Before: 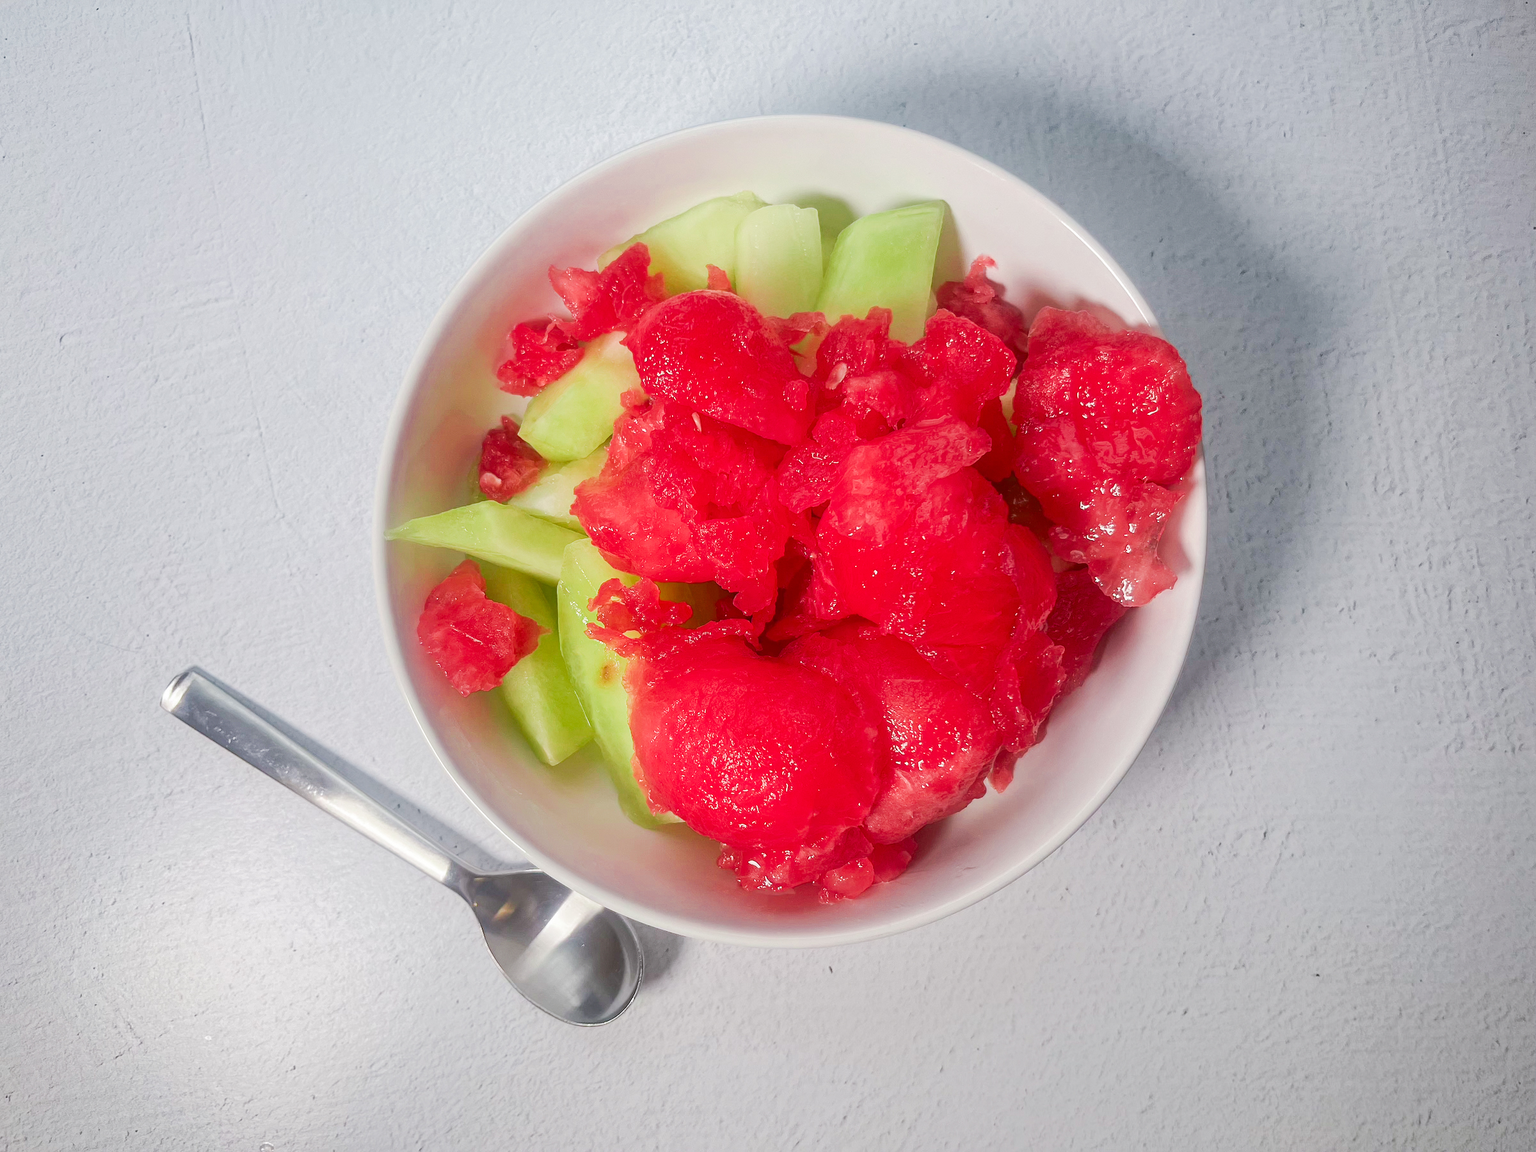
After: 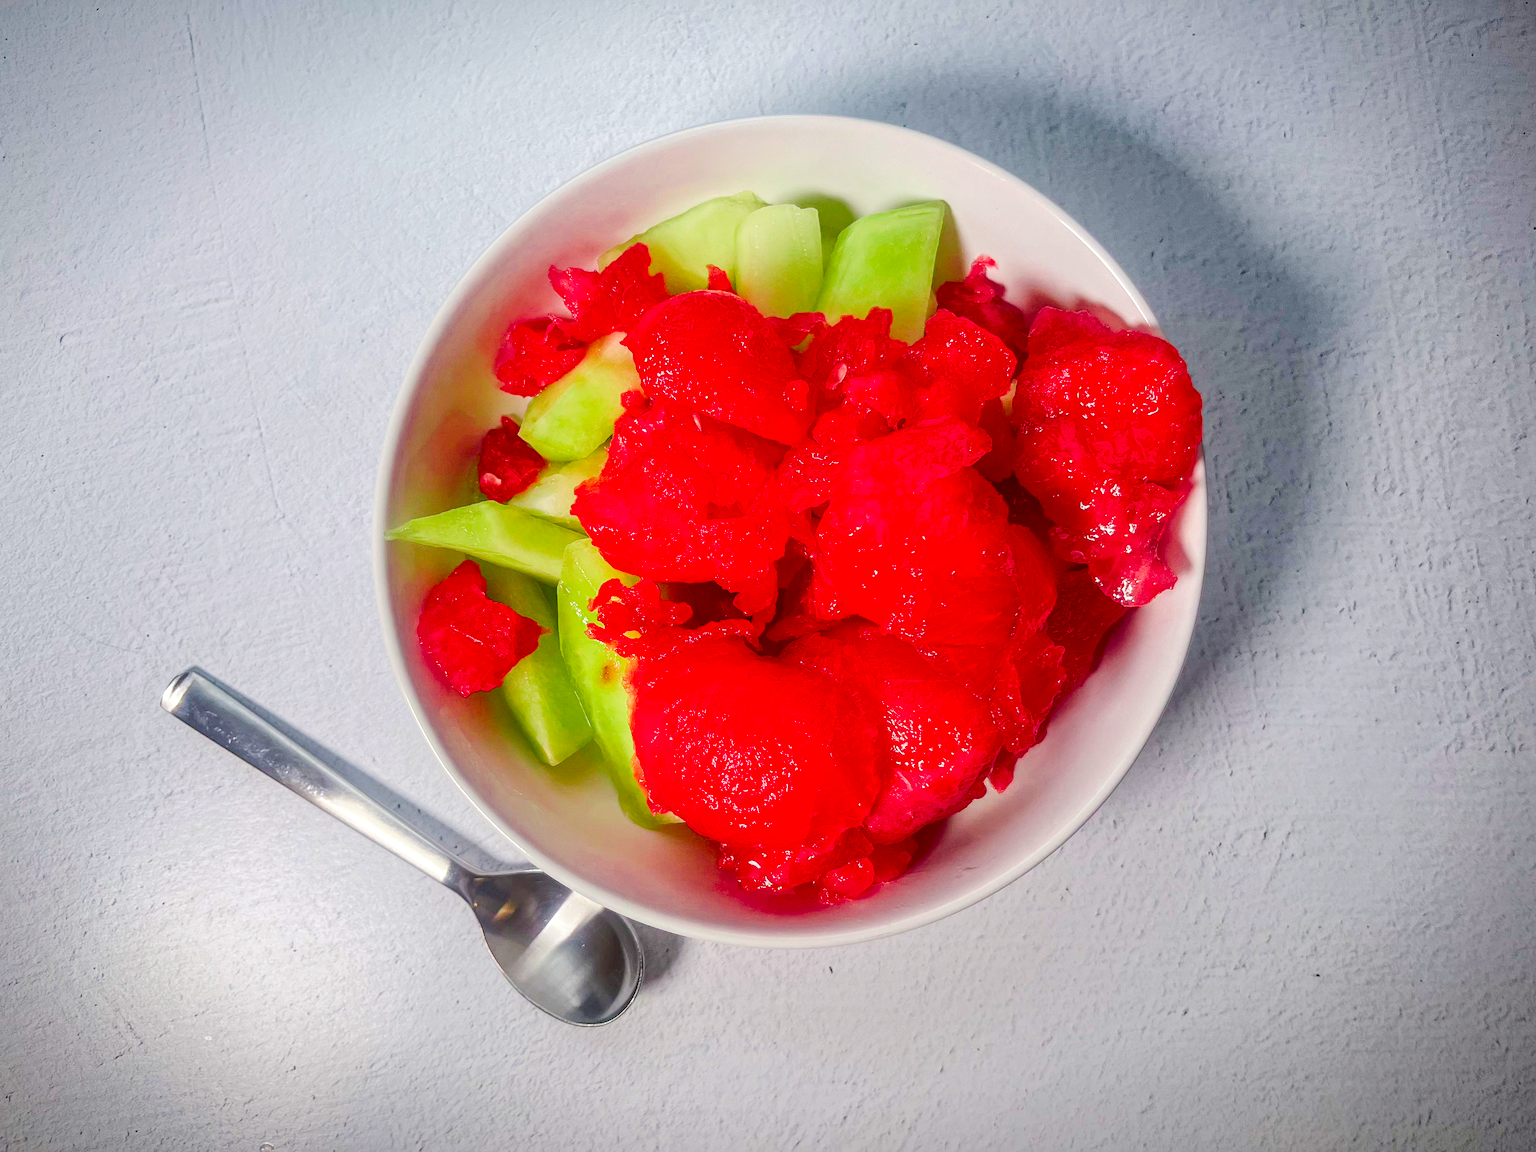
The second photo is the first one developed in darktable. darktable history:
vignetting: fall-off start 100.56%, saturation 0.375, width/height ratio 1.32
local contrast: on, module defaults
contrast brightness saturation: contrast 0.119, brightness -0.118, saturation 0.198
color correction: highlights b* -0.007, saturation 1.33
